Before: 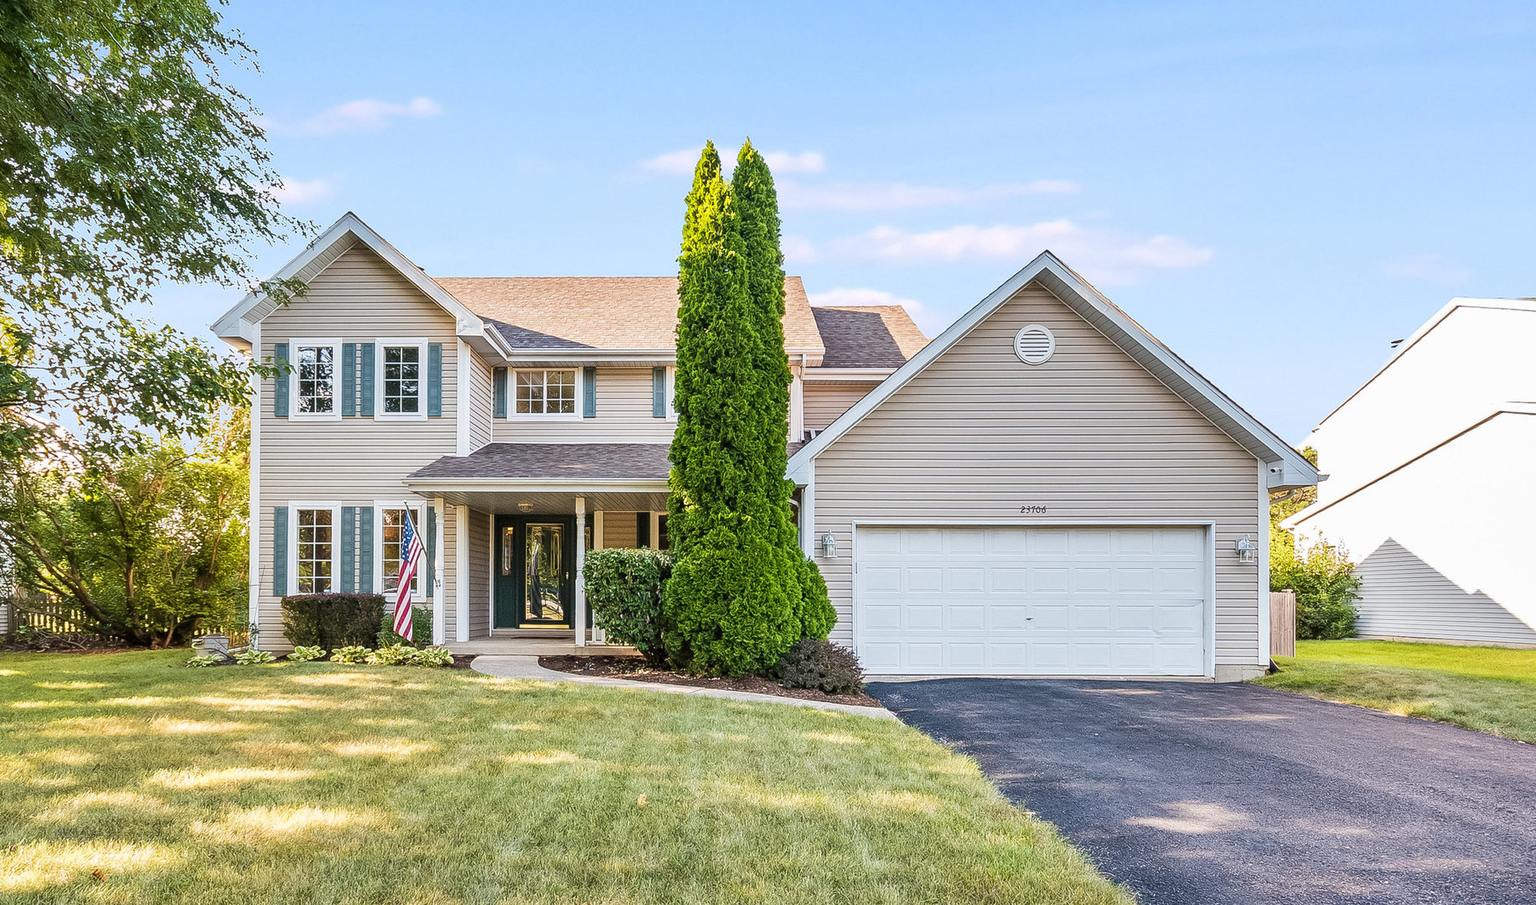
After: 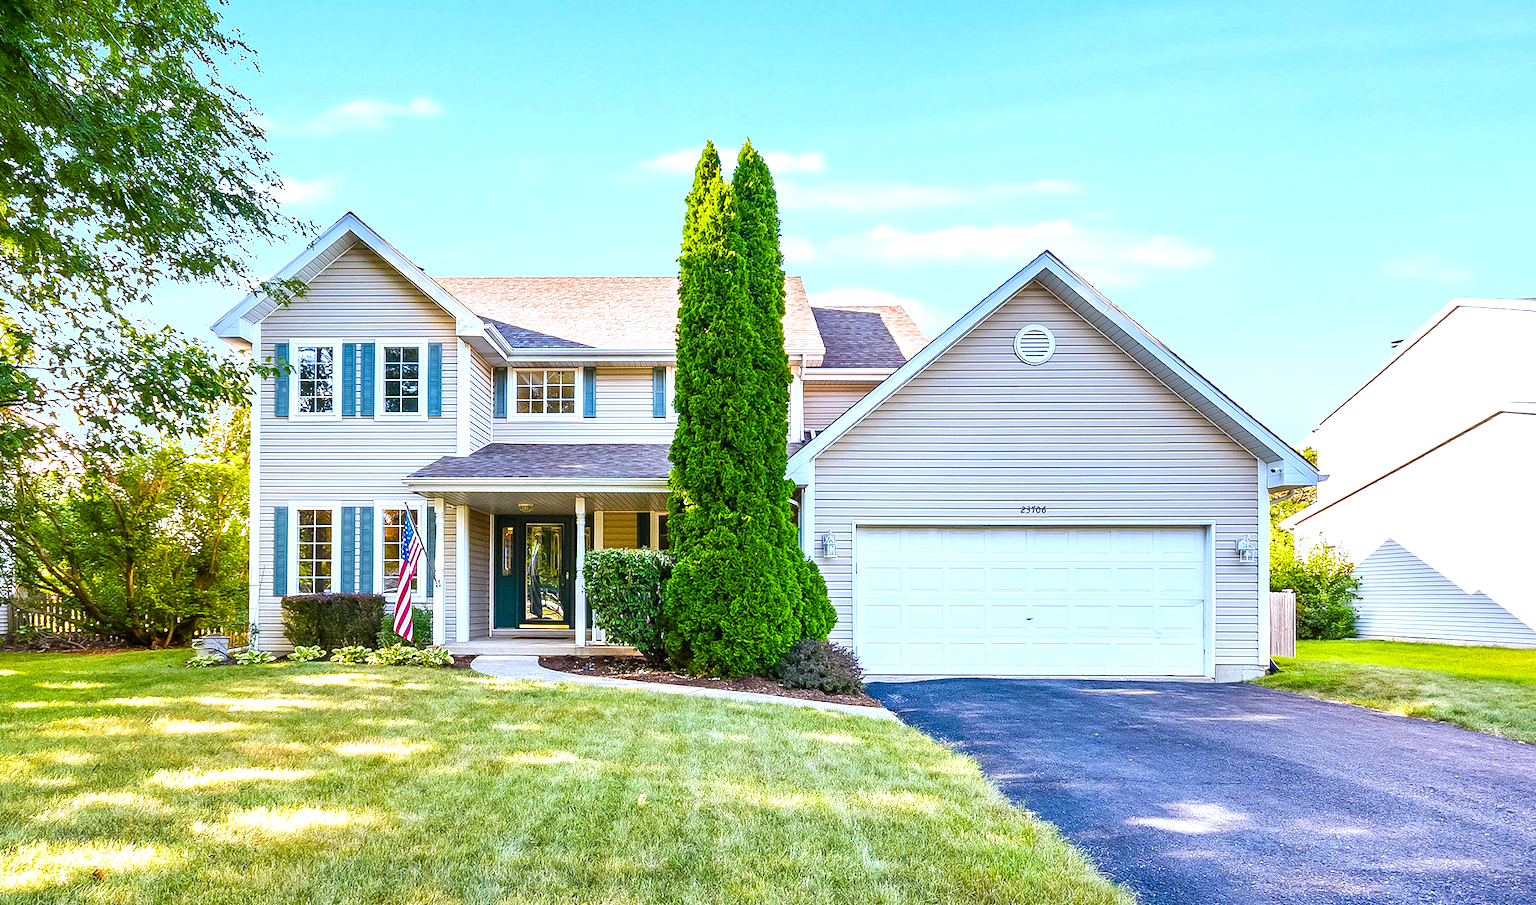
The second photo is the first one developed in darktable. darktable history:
white balance: red 0.931, blue 1.11
vibrance: vibrance 75%
color balance rgb: linear chroma grading › shadows -2.2%, linear chroma grading › highlights -15%, linear chroma grading › global chroma -10%, linear chroma grading › mid-tones -10%, perceptual saturation grading › global saturation 45%, perceptual saturation grading › highlights -50%, perceptual saturation grading › shadows 30%, perceptual brilliance grading › global brilliance 18%, global vibrance 45%
